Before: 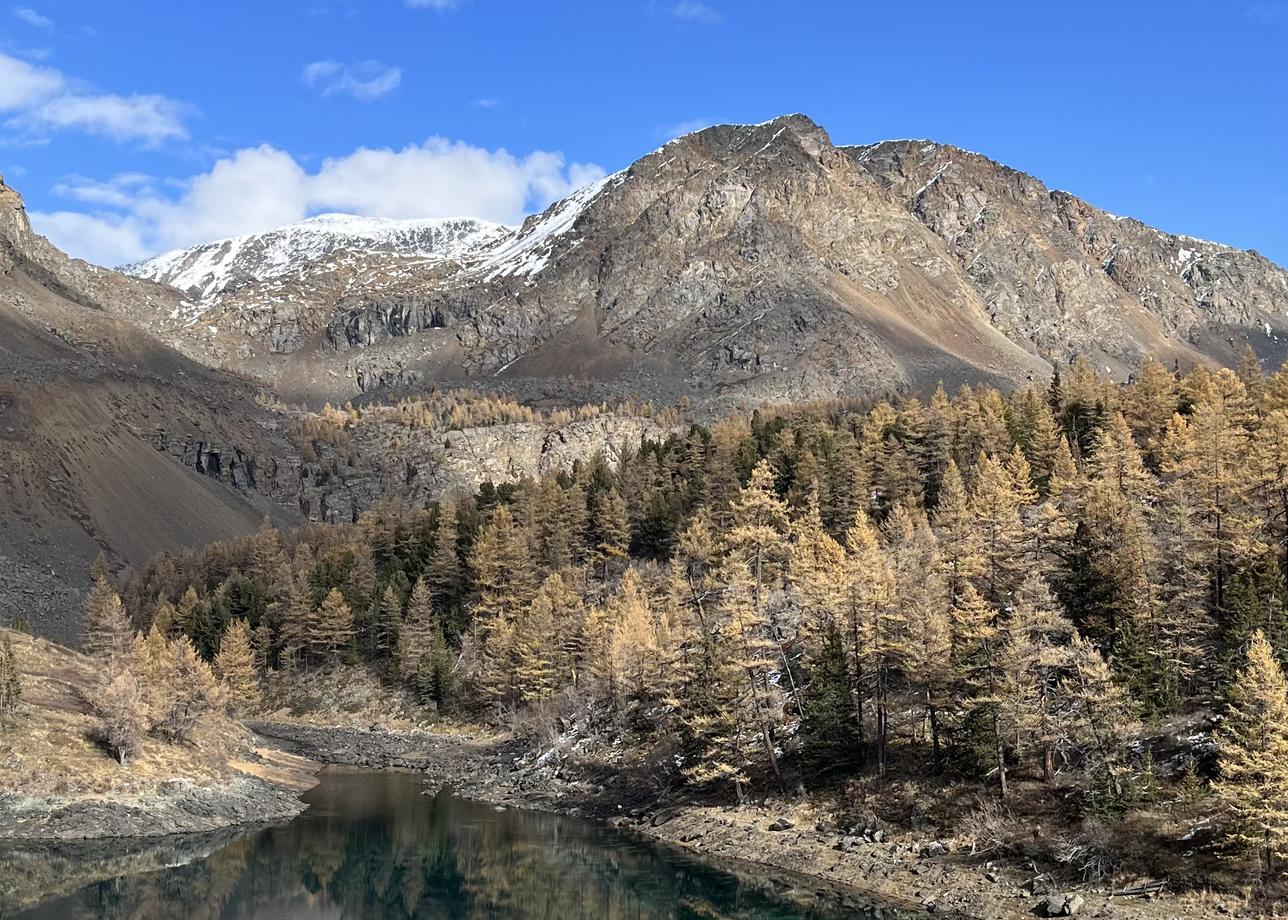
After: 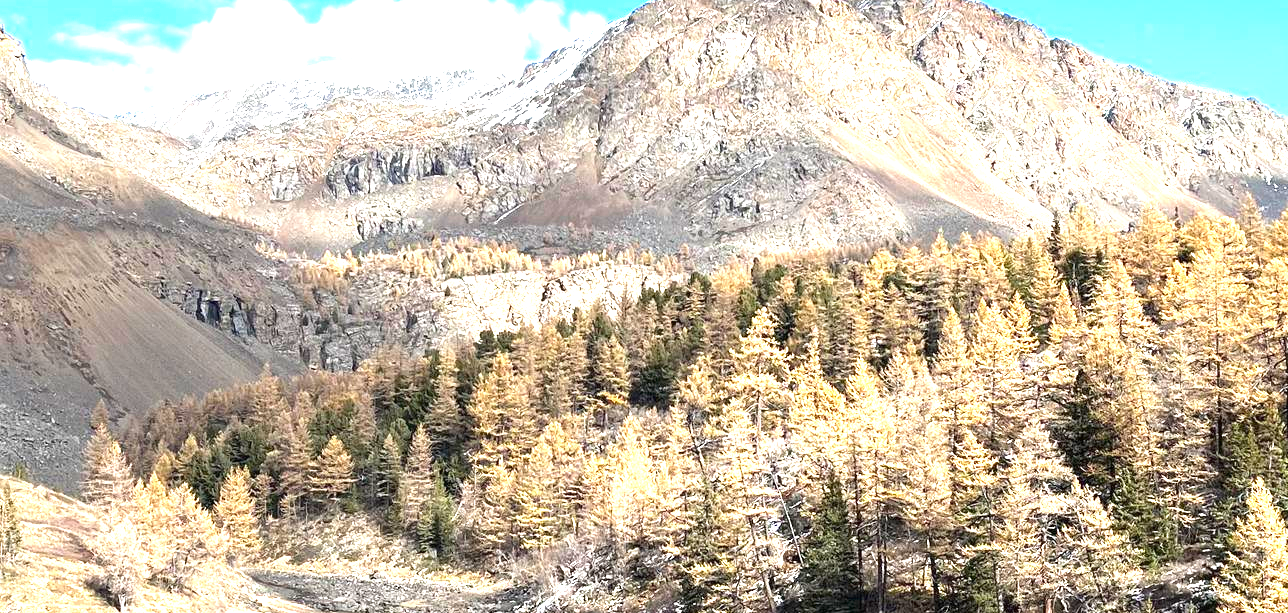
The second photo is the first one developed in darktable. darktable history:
crop: top 16.586%, bottom 16.77%
exposure: black level correction 0, exposure 1.744 EV, compensate highlight preservation false
